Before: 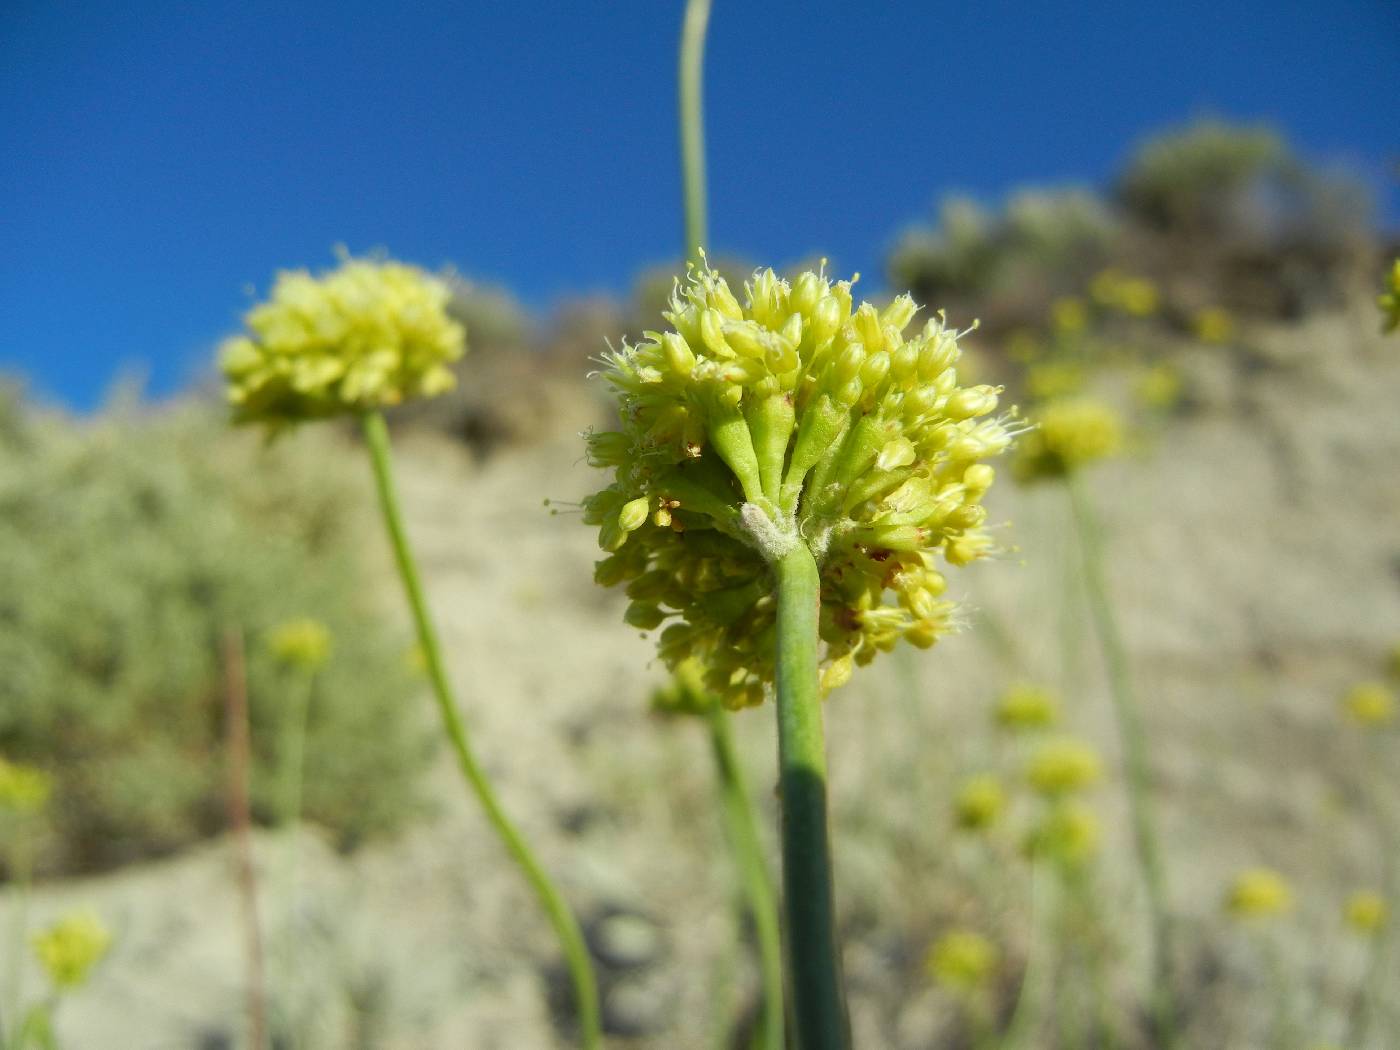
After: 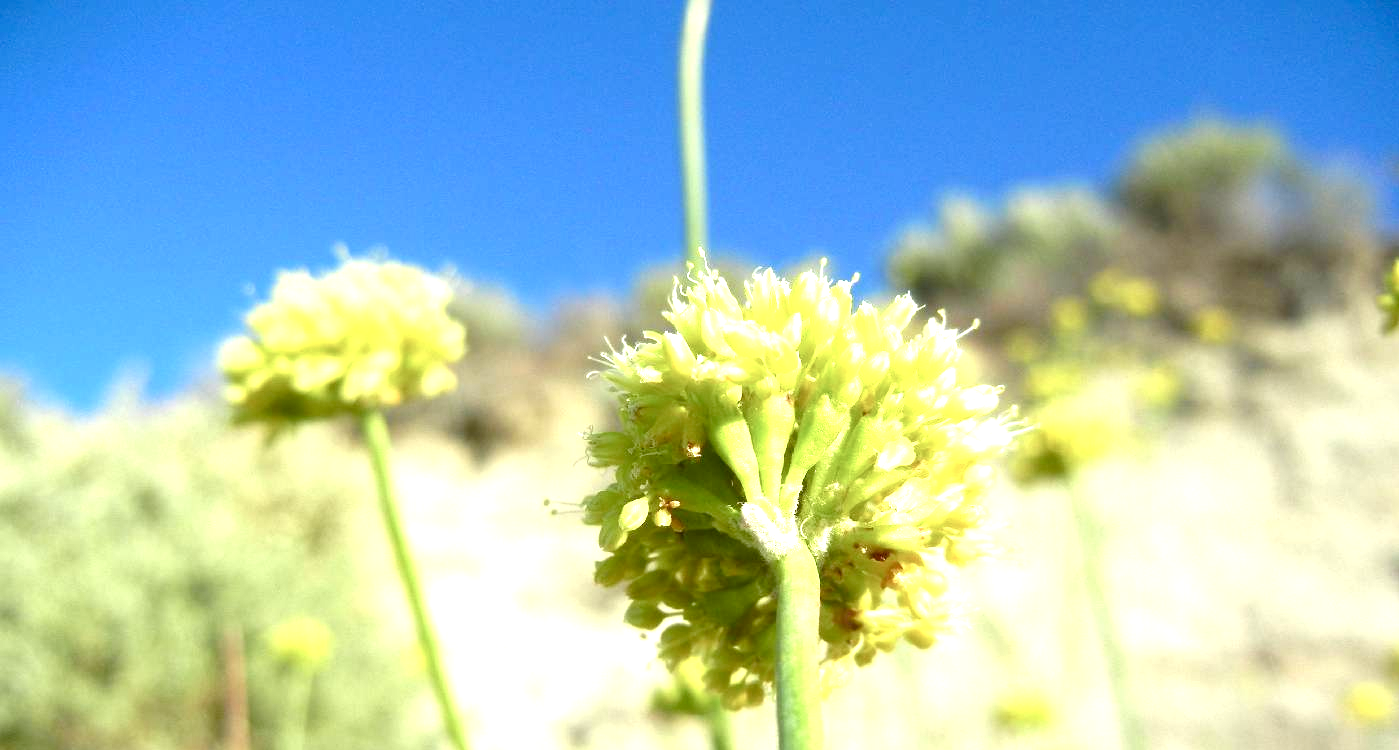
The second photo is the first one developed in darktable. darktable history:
crop: right 0%, bottom 28.563%
exposure: black level correction 0, exposure 1.39 EV, compensate highlight preservation false
color balance rgb: perceptual saturation grading › global saturation 0.26%, perceptual saturation grading › highlights -15.234%, perceptual saturation grading › shadows 25.353%
